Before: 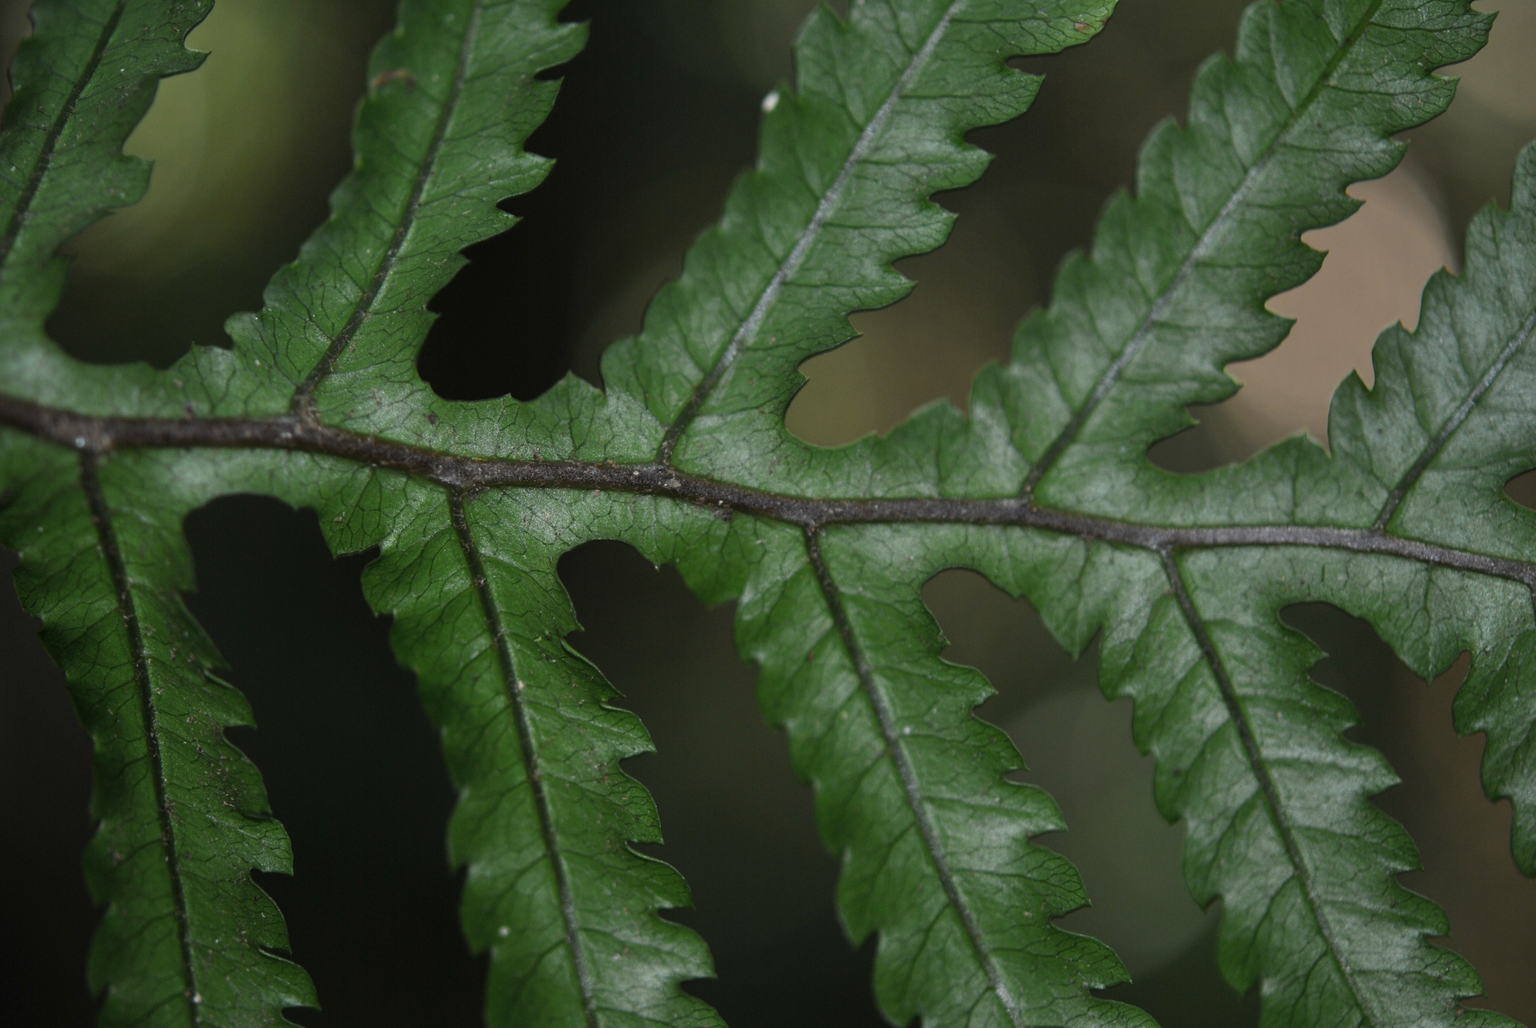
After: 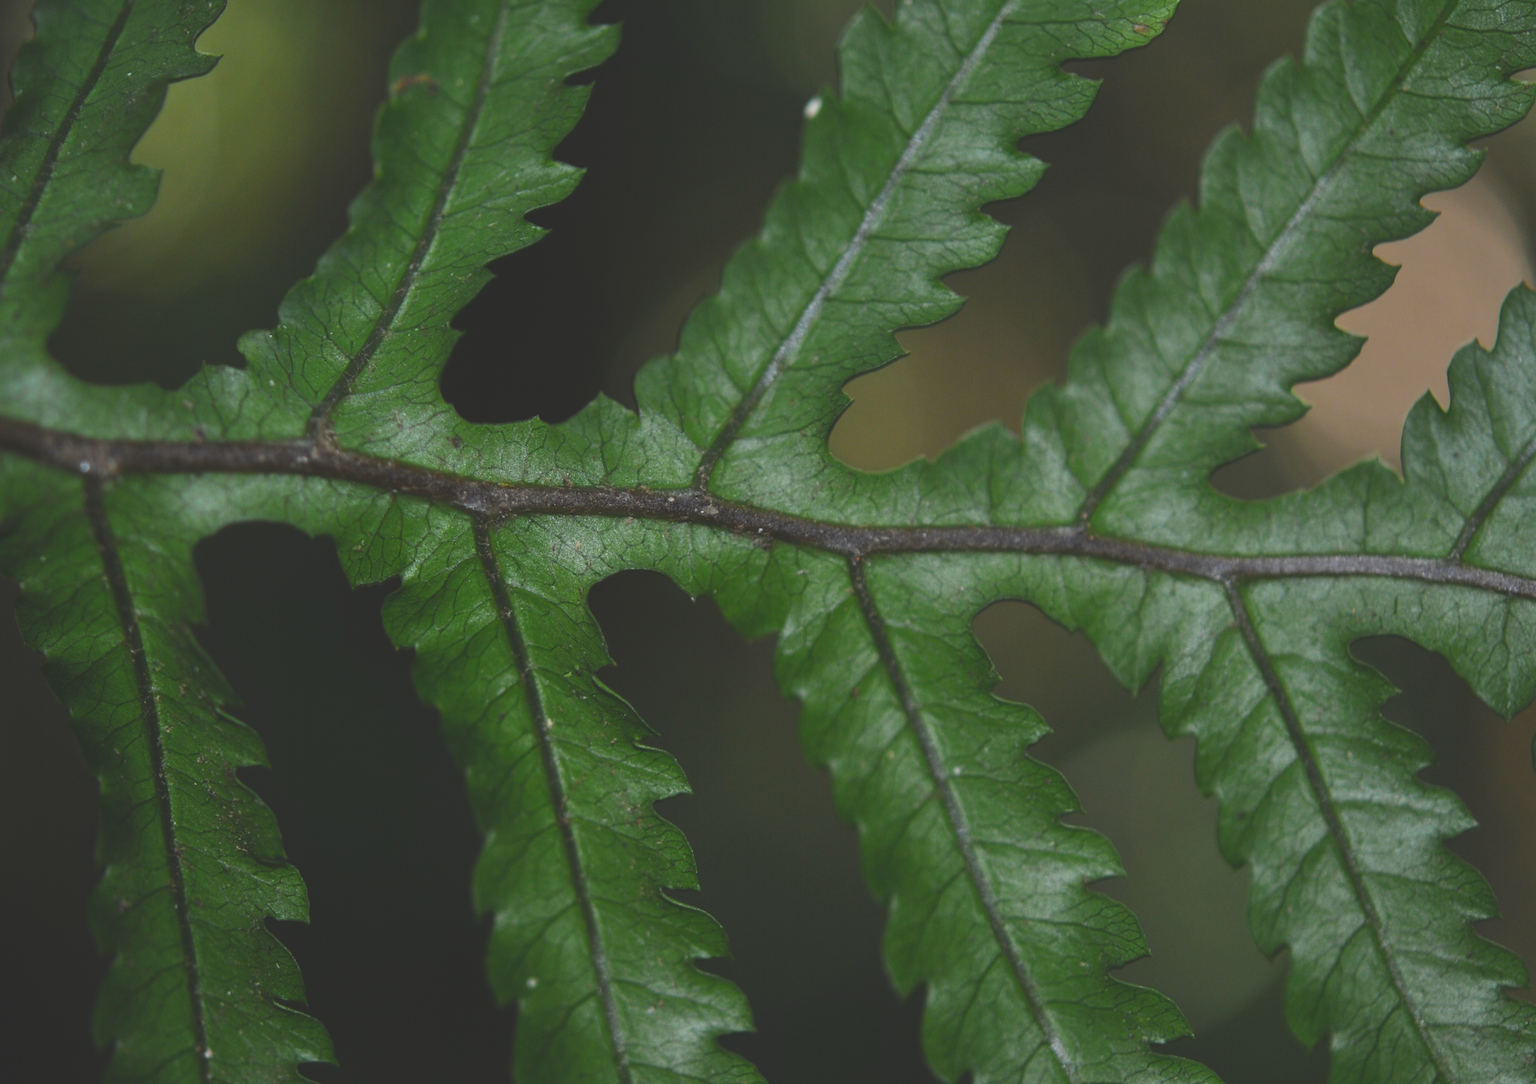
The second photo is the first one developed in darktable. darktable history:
exposure: black level correction -0.023, exposure -0.039 EV, compensate highlight preservation false
crop and rotate: right 5.167%
color balance rgb: perceptual saturation grading › global saturation 25%, global vibrance 20%
